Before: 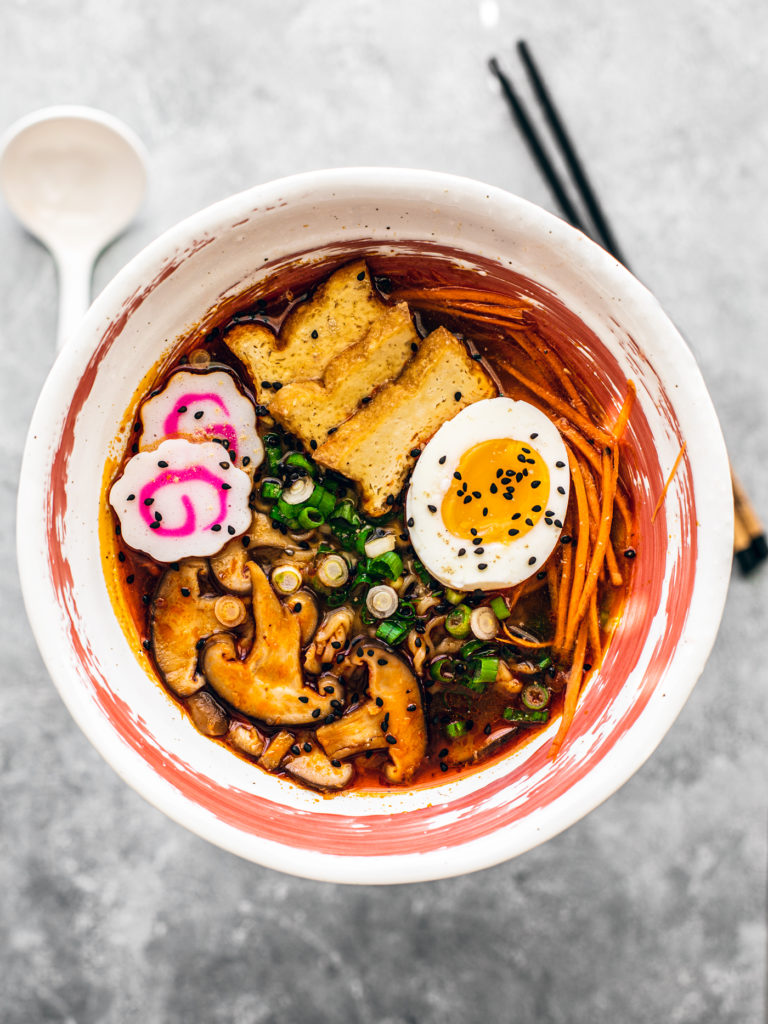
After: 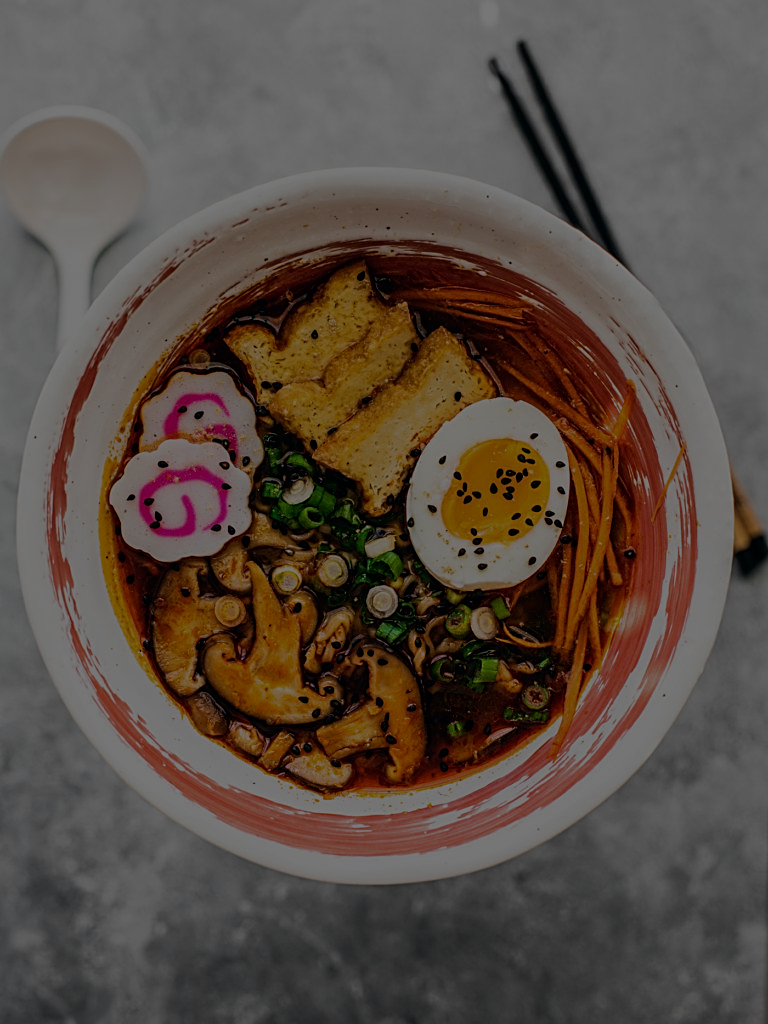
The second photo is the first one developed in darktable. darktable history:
sharpen: on, module defaults
exposure: exposure -2.446 EV, compensate highlight preservation false
